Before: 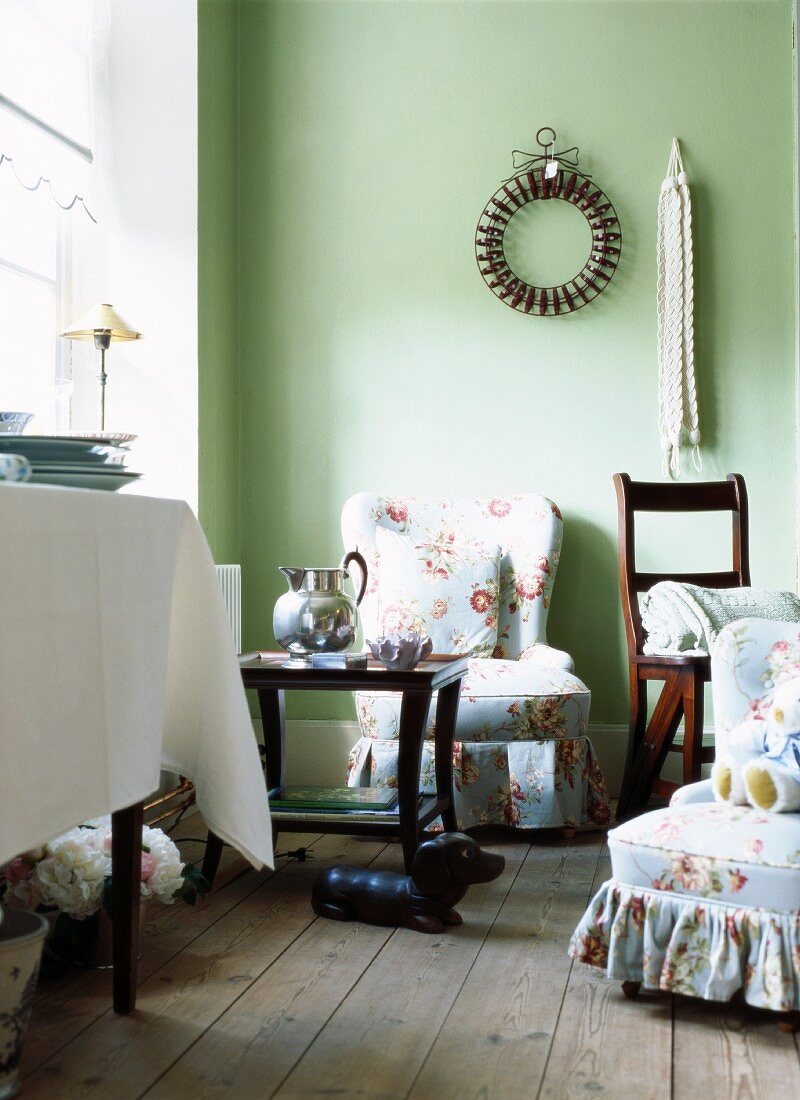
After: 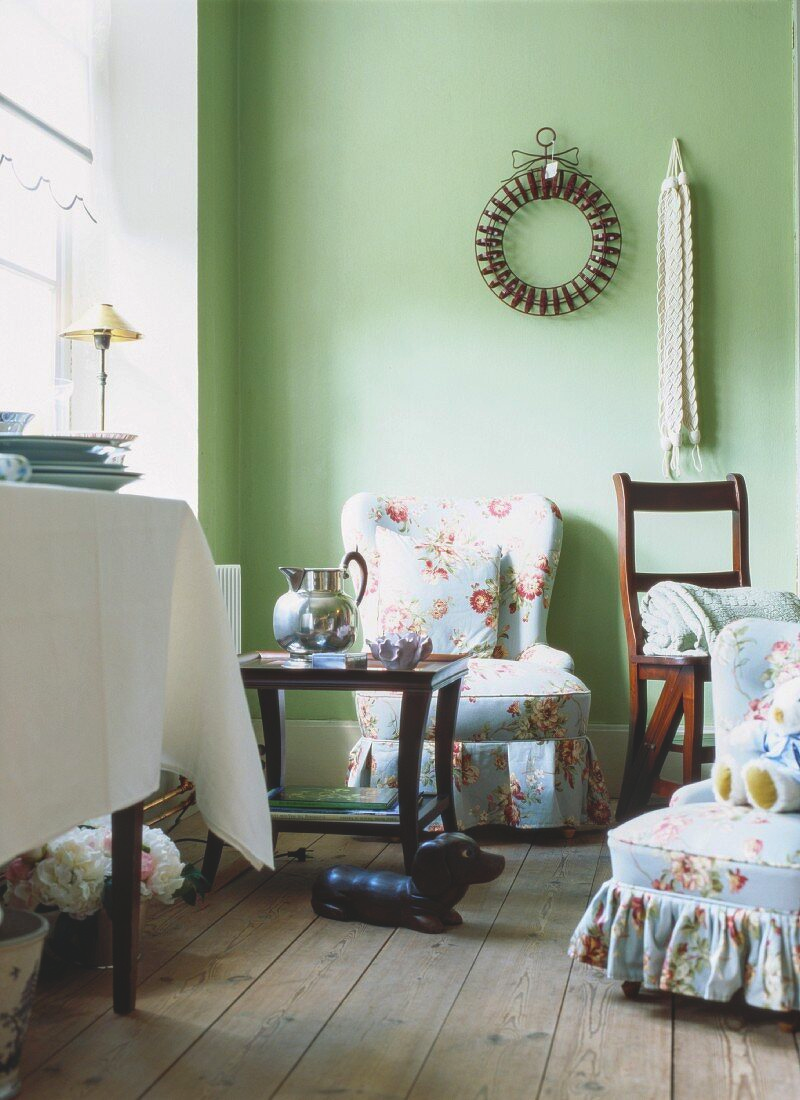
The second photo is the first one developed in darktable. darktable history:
contrast brightness saturation: contrast -0.276
local contrast: on, module defaults
tone curve: curves: ch0 [(0, 0.046) (0.04, 0.074) (0.883, 0.858) (1, 1)]; ch1 [(0, 0) (0.146, 0.159) (0.338, 0.365) (0.417, 0.455) (0.489, 0.486) (0.504, 0.502) (0.529, 0.537) (0.563, 0.567) (1, 1)]; ch2 [(0, 0) (0.307, 0.298) (0.388, 0.375) (0.443, 0.456) (0.485, 0.492) (0.544, 0.525) (1, 1)], preserve colors none
exposure: black level correction 0.001, exposure 0.499 EV, compensate highlight preservation false
